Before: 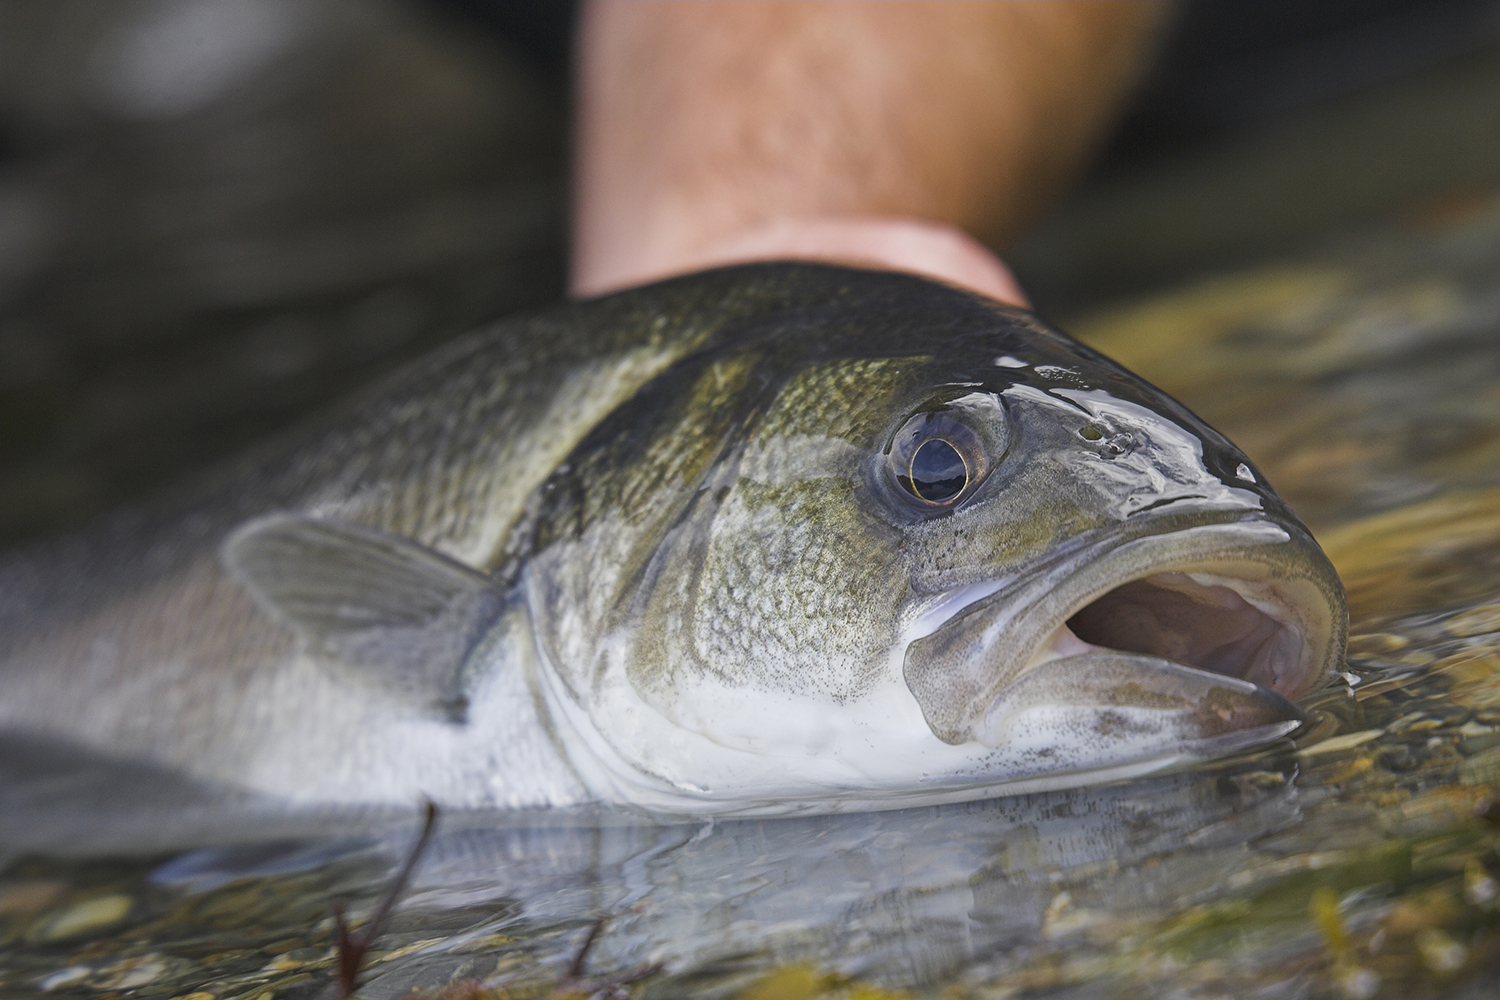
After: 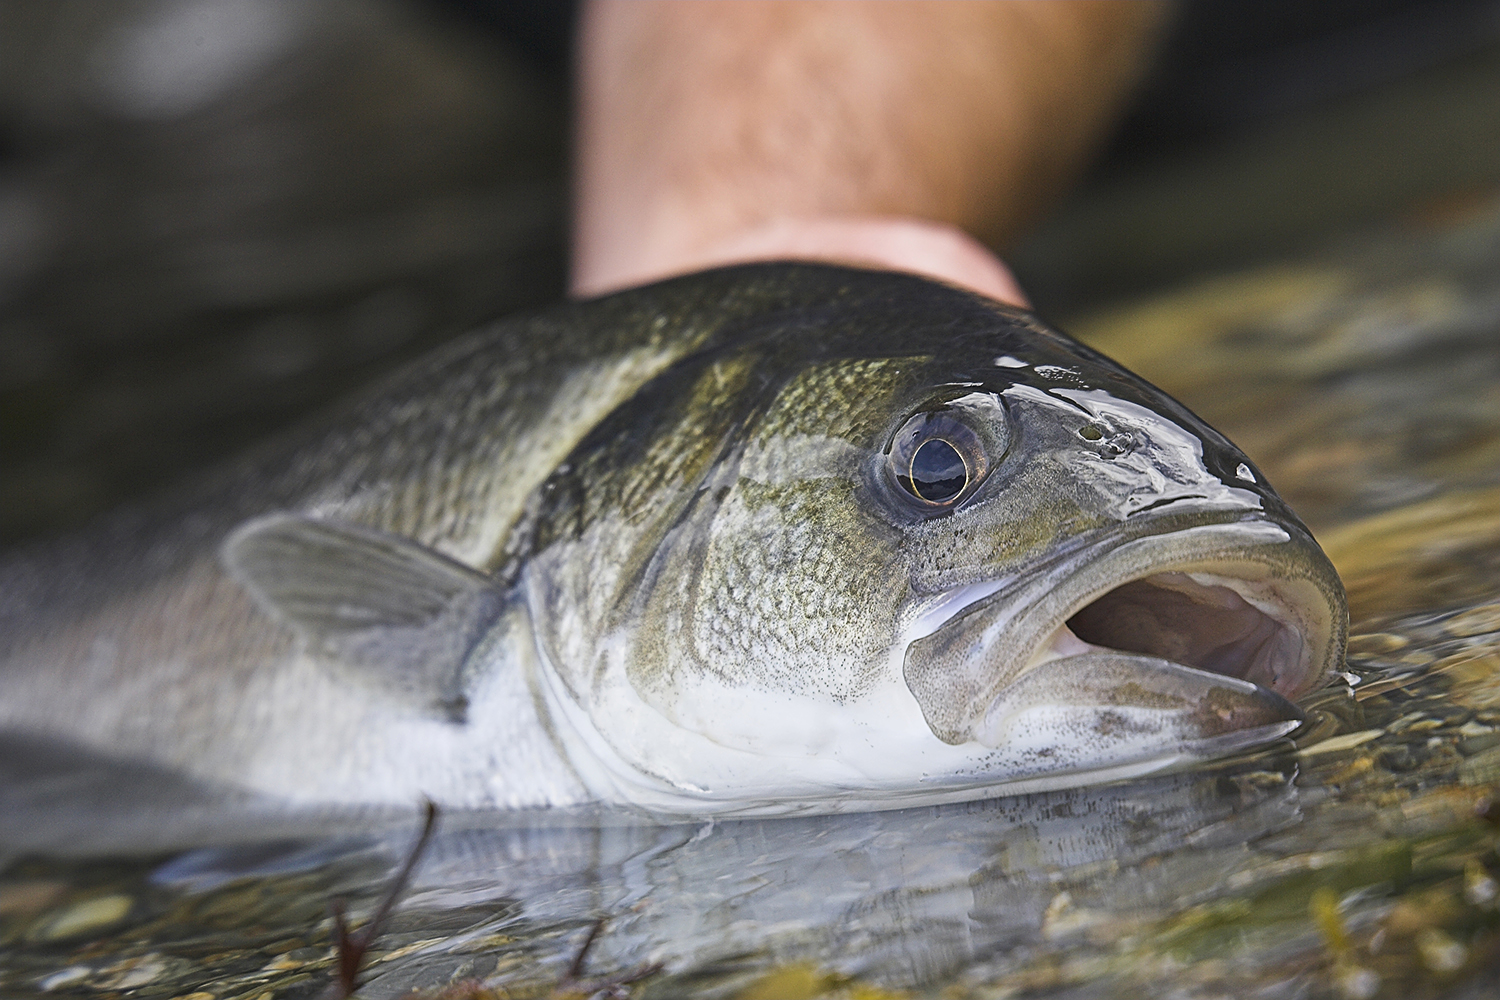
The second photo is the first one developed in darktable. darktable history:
sharpen: on, module defaults
contrast brightness saturation: contrast 0.15, brightness 0.05
